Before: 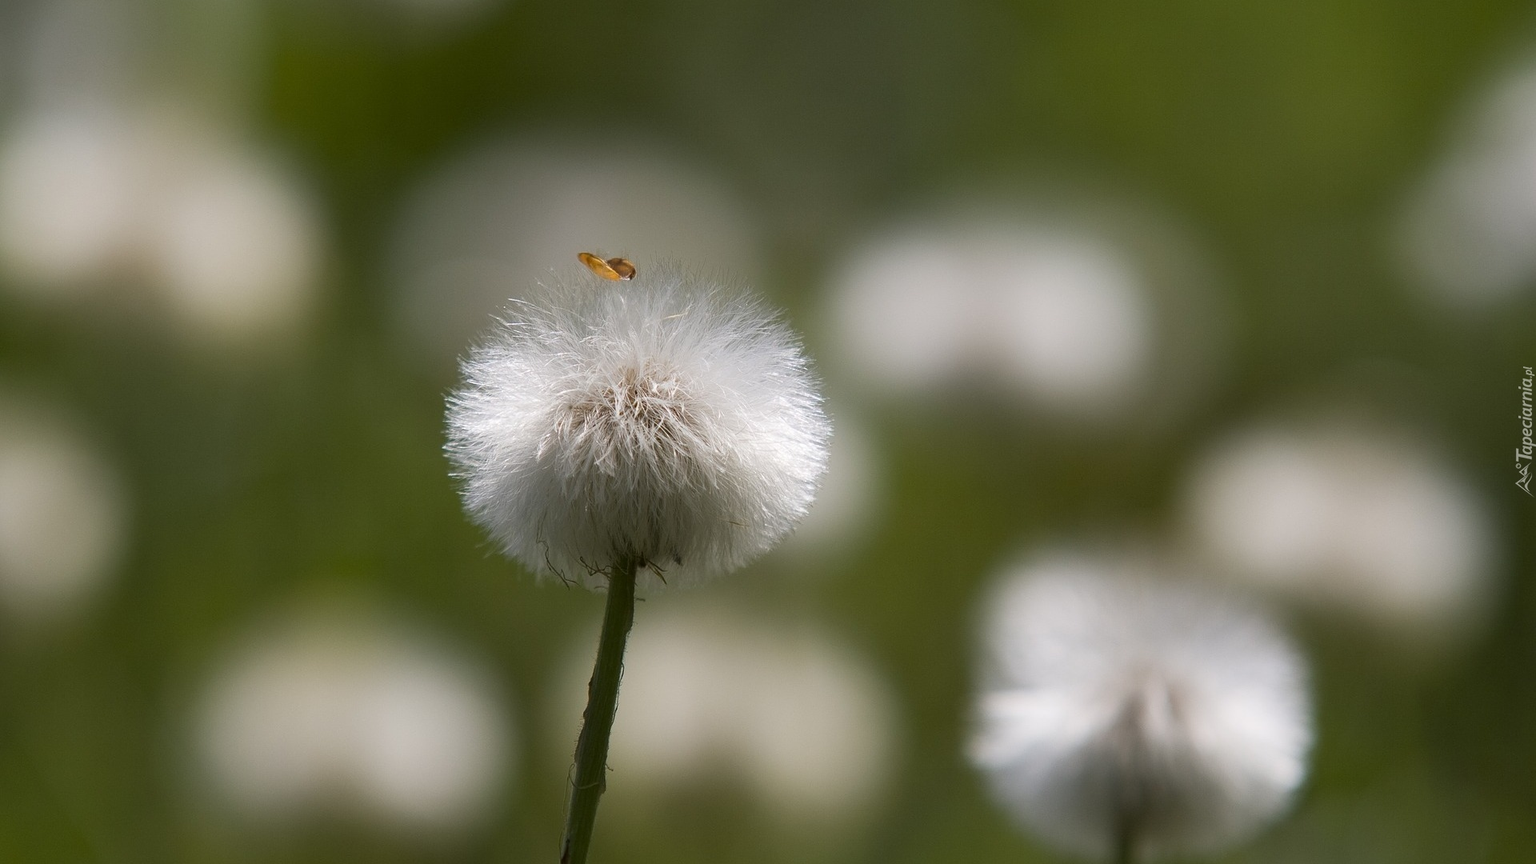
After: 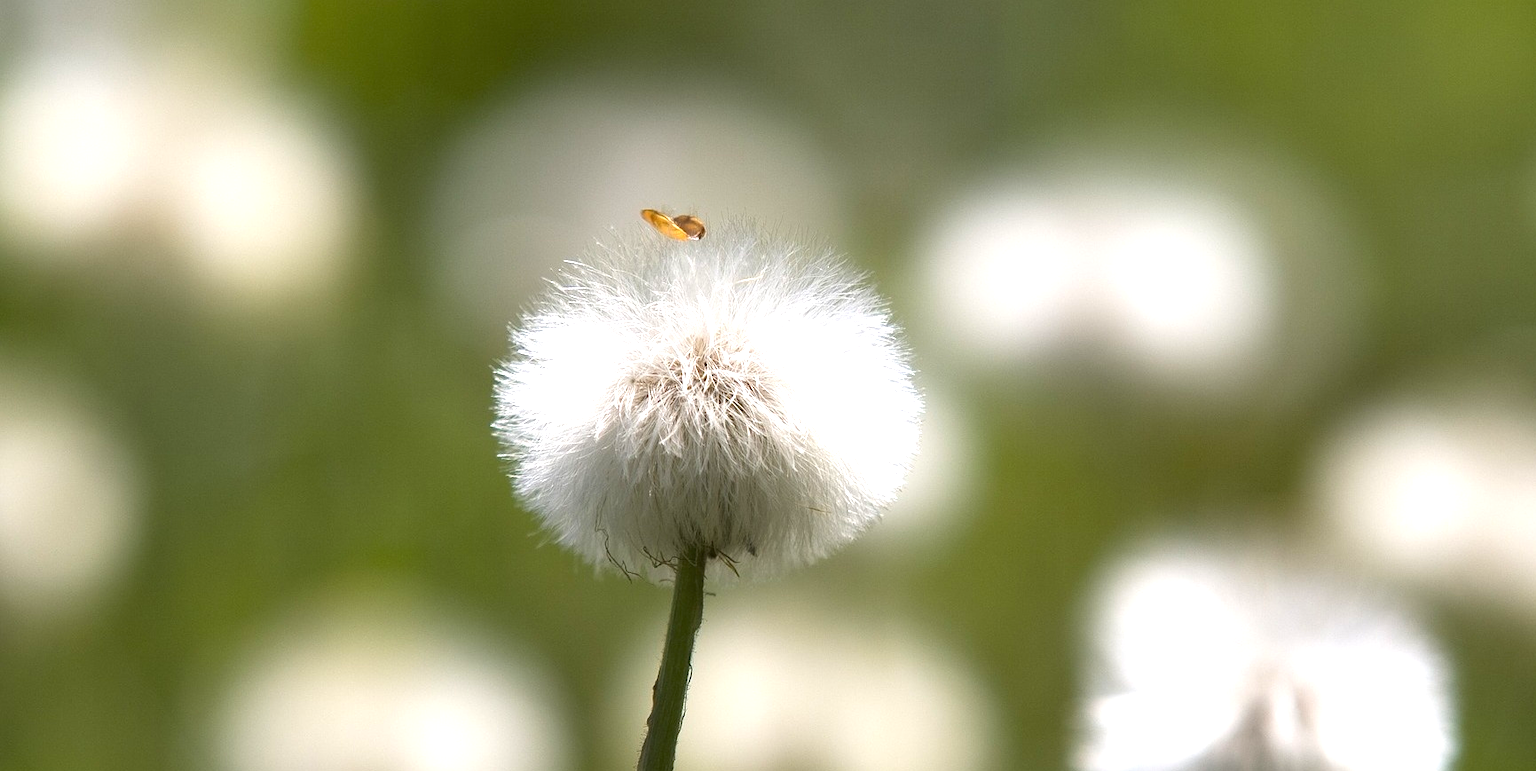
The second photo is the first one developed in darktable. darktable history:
crop: top 7.476%, right 9.836%, bottom 12.036%
exposure: black level correction 0, exposure 1.104 EV, compensate highlight preservation false
